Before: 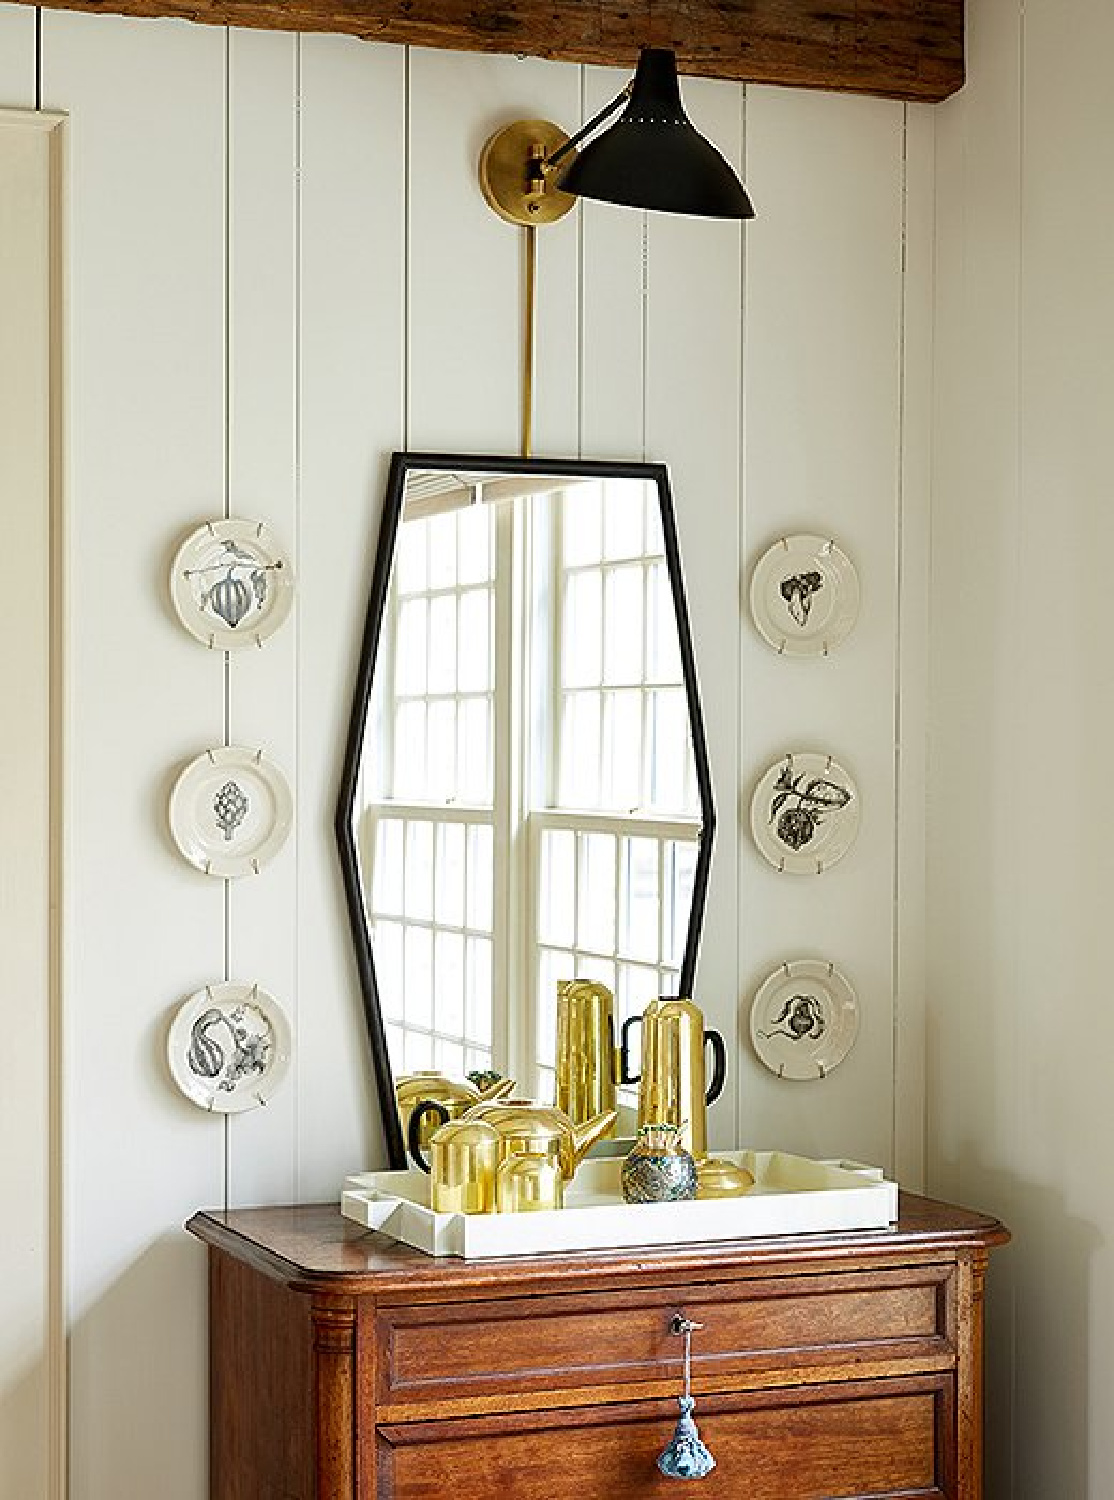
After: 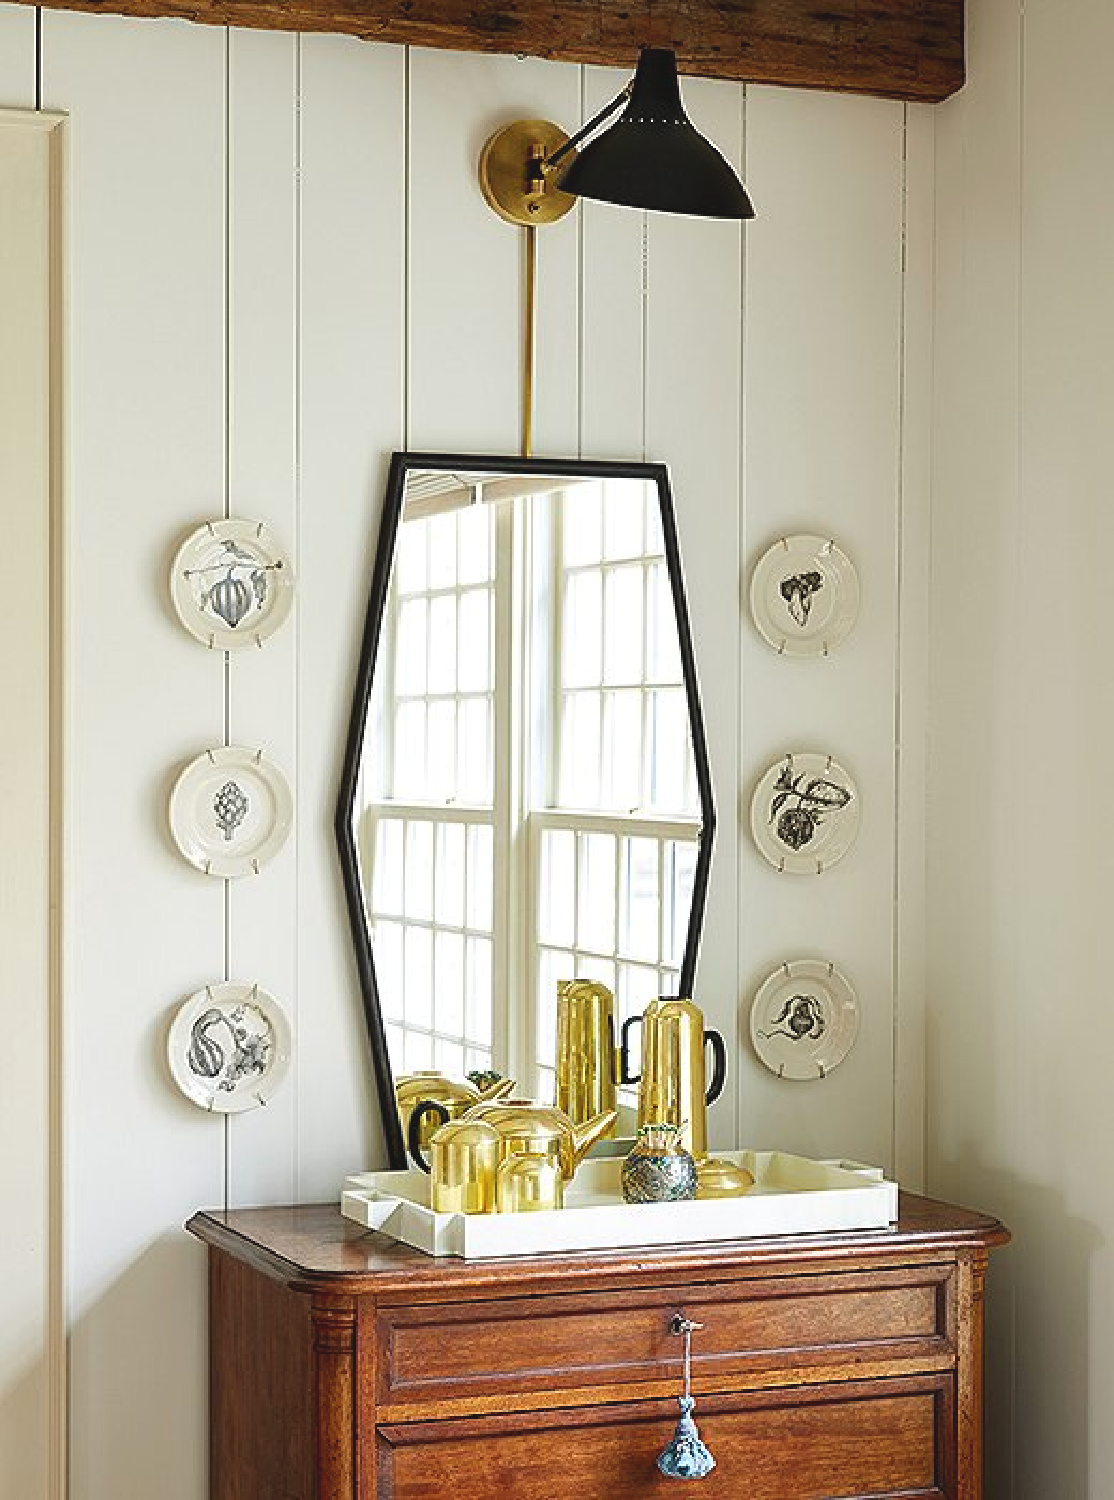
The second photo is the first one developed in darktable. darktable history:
color balance rgb: global offset › luminance 0.742%, perceptual saturation grading › global saturation 0.038%, global vibrance 10.993%
color calibration: illuminant same as pipeline (D50), adaptation XYZ, x 0.345, y 0.358, temperature 5024.01 K
